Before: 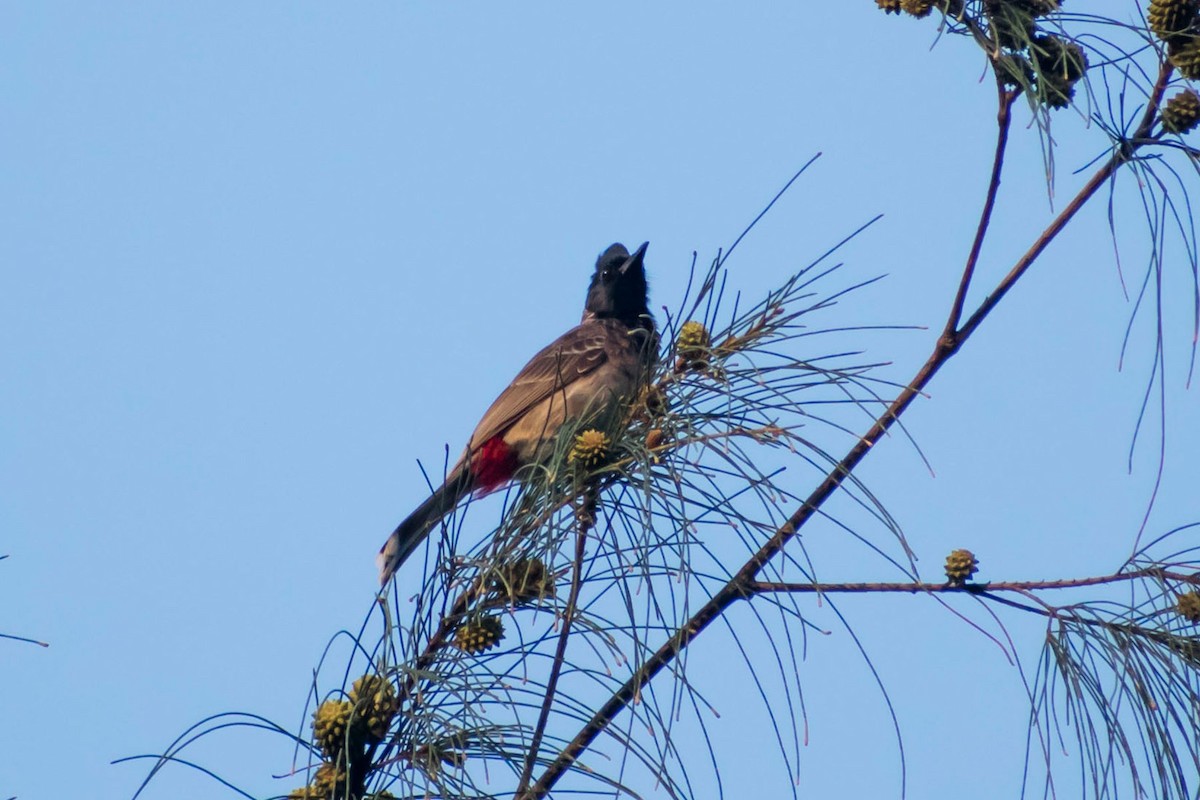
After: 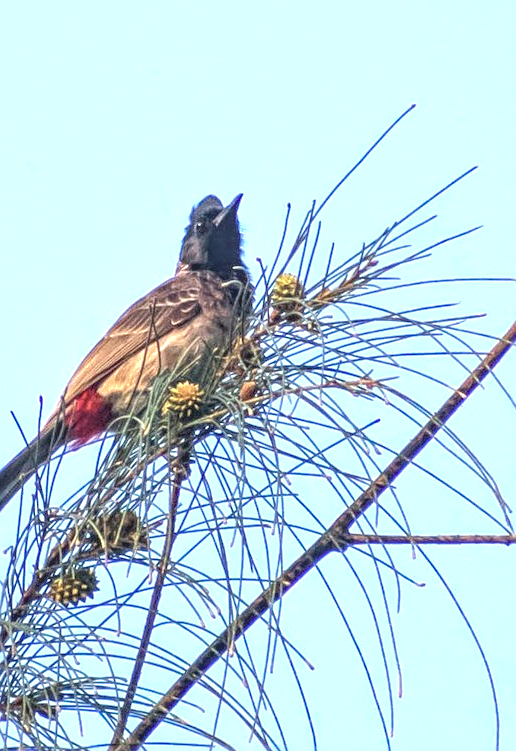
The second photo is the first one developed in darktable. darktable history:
haze removal: compatibility mode true, adaptive false
contrast brightness saturation: contrast -0.067, brightness -0.037, saturation -0.112
exposure: exposure 1.27 EV, compensate exposure bias true, compensate highlight preservation false
local contrast: highlights 74%, shadows 55%, detail 176%, midtone range 0.21
crop: left 33.834%, top 6.021%, right 23.158%
sharpen: on, module defaults
